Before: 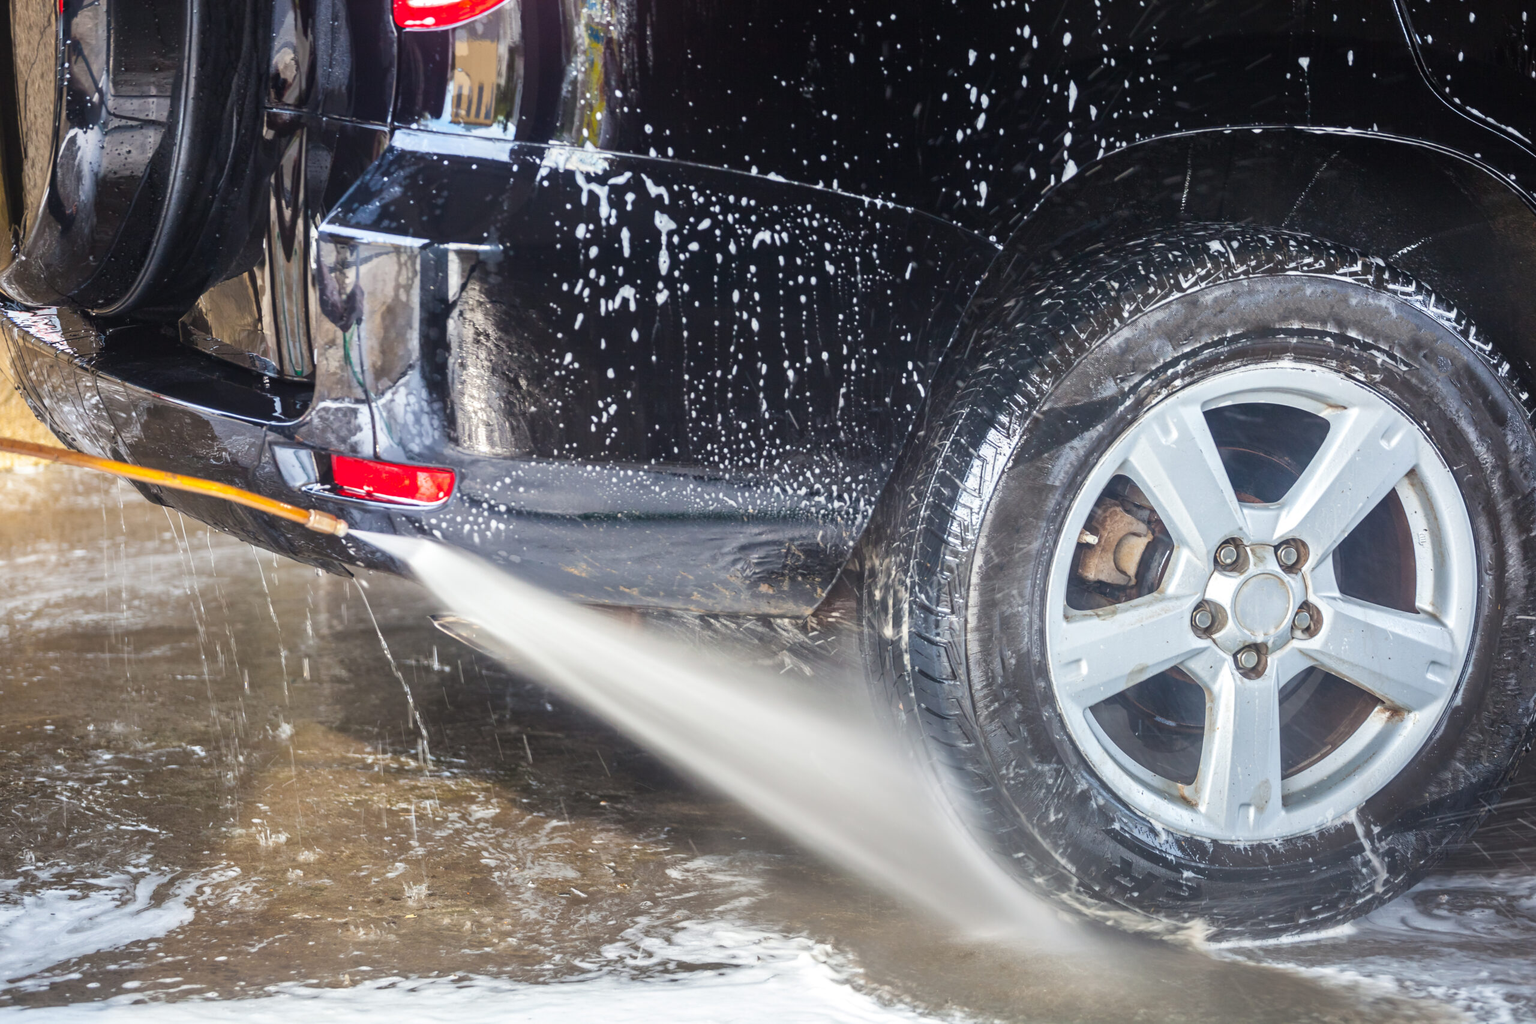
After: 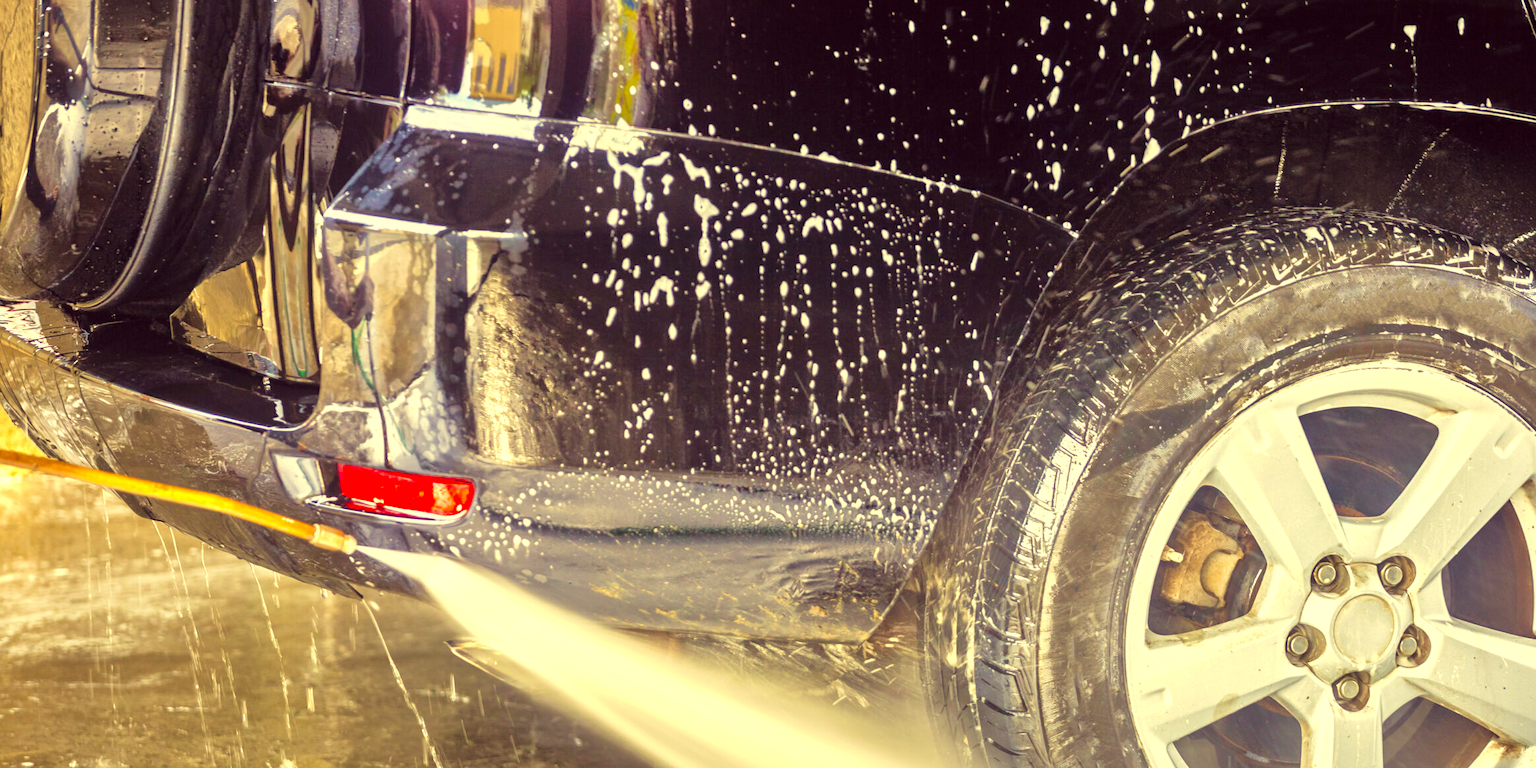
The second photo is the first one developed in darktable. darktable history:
velvia: on, module defaults
crop: left 1.608%, top 3.352%, right 7.631%, bottom 28.464%
color balance rgb: perceptual saturation grading › global saturation 0.318%, perceptual saturation grading › mid-tones 11.288%, perceptual brilliance grading › global brilliance 9.967%, perceptual brilliance grading › shadows 15.307%
color correction: highlights a* -0.483, highlights b* 39.86, shadows a* 9.88, shadows b* -0.398
tone equalizer: -7 EV 0.158 EV, -6 EV 0.589 EV, -5 EV 1.13 EV, -4 EV 1.3 EV, -3 EV 1.18 EV, -2 EV 0.6 EV, -1 EV 0.153 EV
base curve: curves: ch0 [(0, 0) (0.073, 0.04) (0.157, 0.139) (0.492, 0.492) (0.758, 0.758) (1, 1)]
local contrast: mode bilateral grid, contrast 20, coarseness 51, detail 119%, midtone range 0.2
